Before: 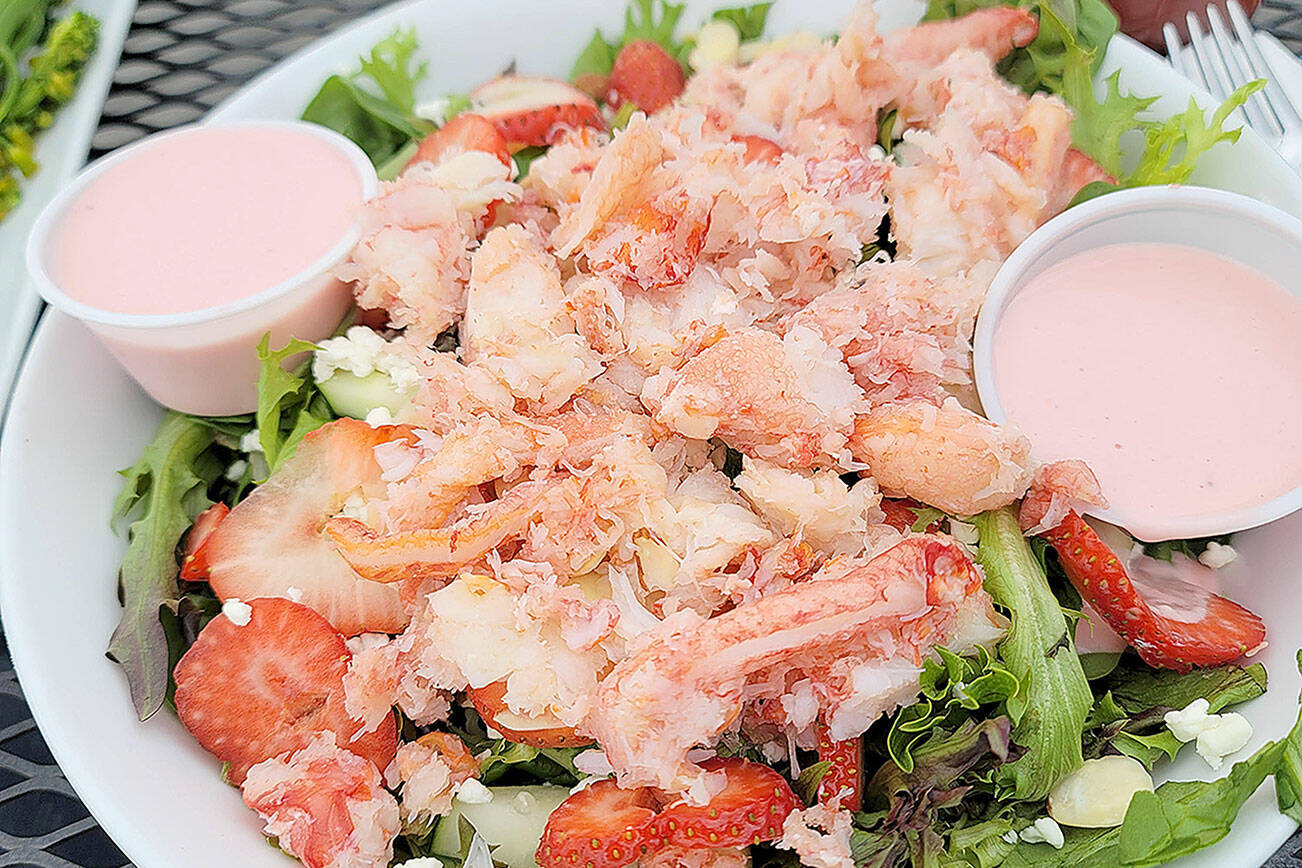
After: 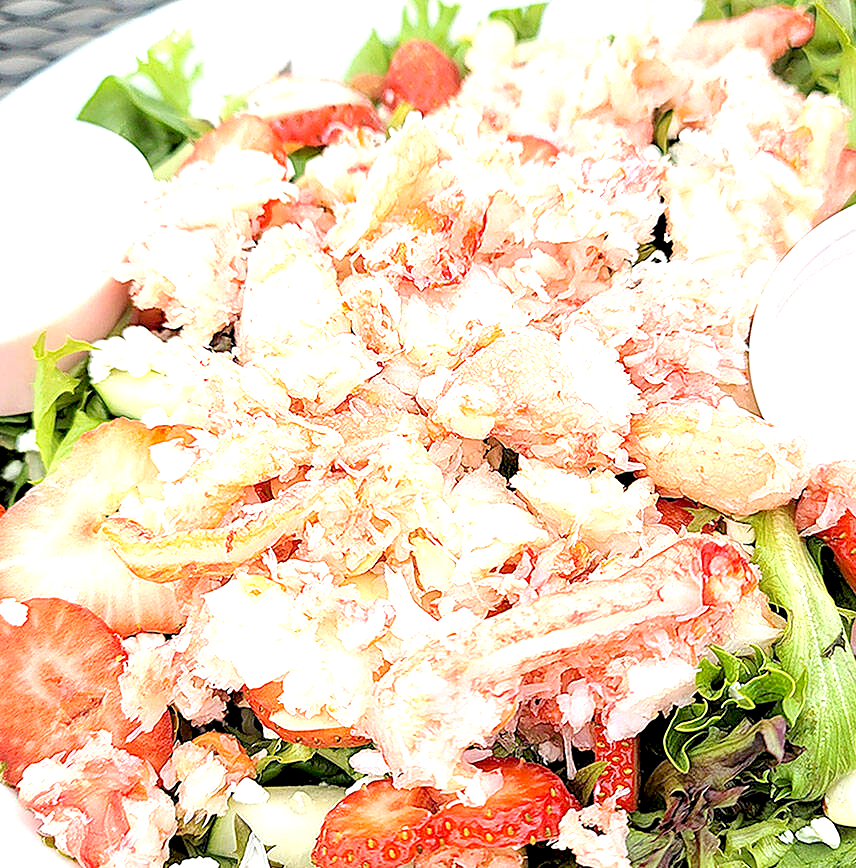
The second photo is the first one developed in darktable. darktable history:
exposure: black level correction 0.008, exposure 0.984 EV, compensate highlight preservation false
crop: left 17.227%, right 16.998%
